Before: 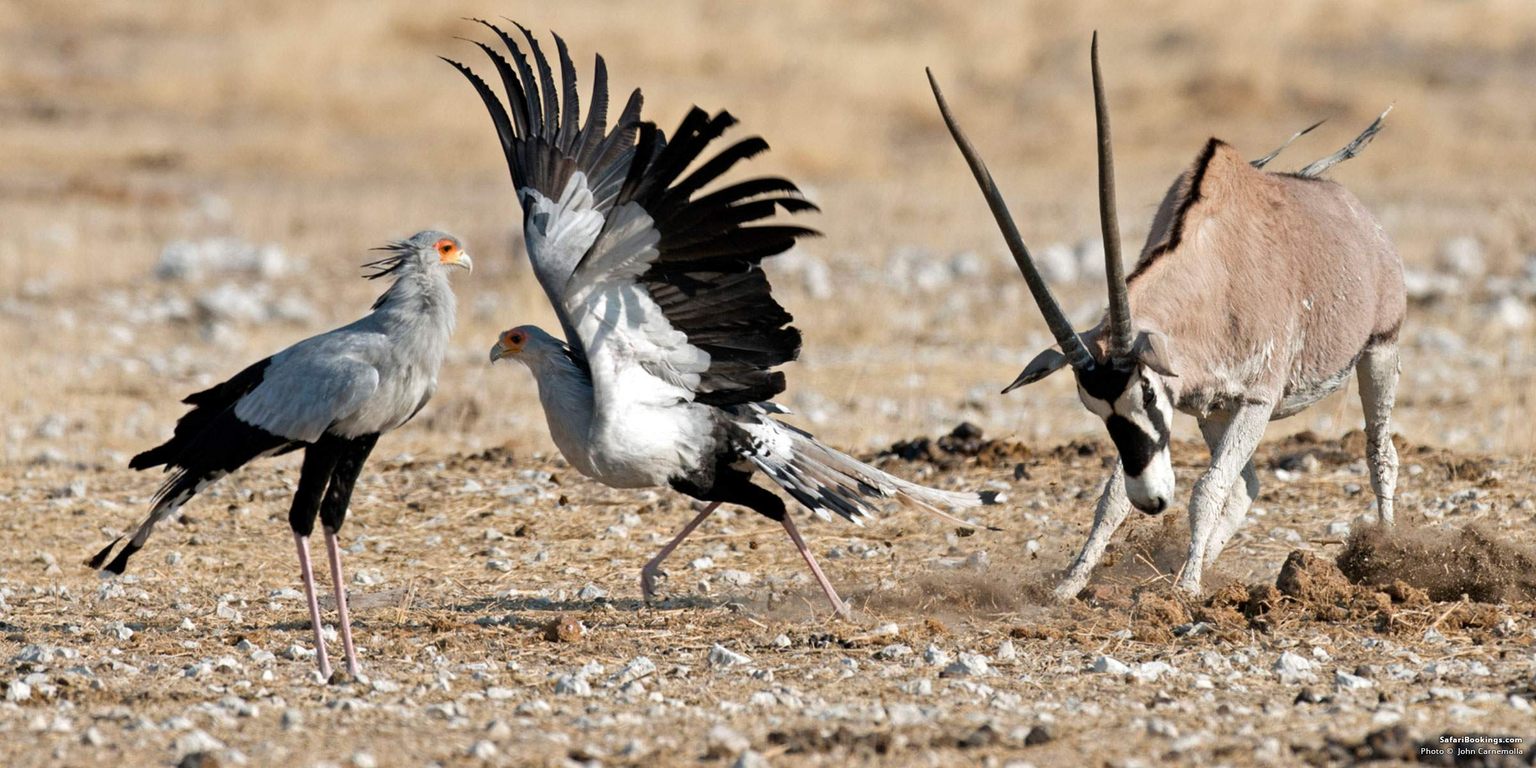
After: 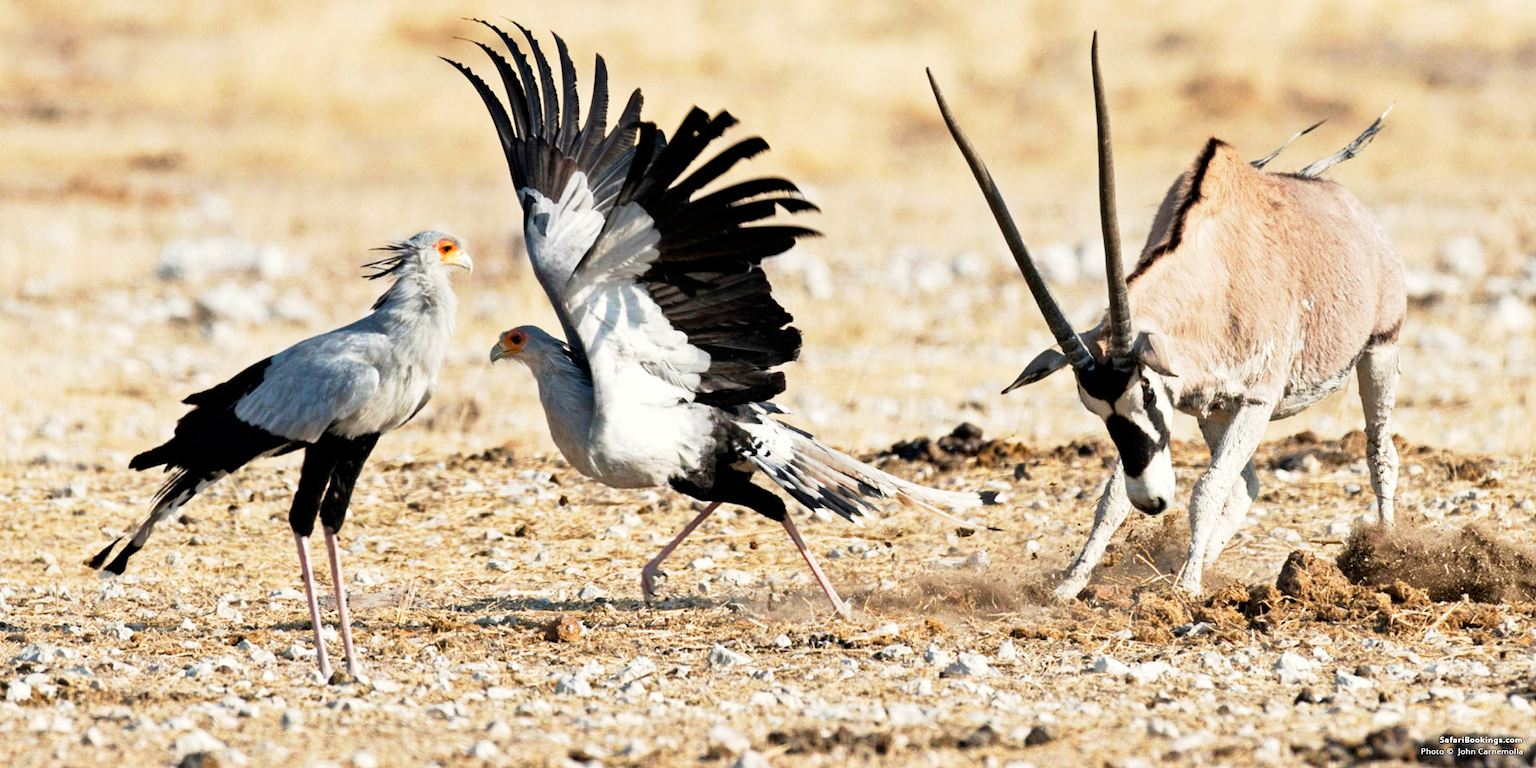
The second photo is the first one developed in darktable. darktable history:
base curve: curves: ch0 [(0, 0) (0.005, 0.002) (0.193, 0.295) (0.399, 0.664) (0.75, 0.928) (1, 1)], preserve colors none
color correction: highlights b* 2.92
